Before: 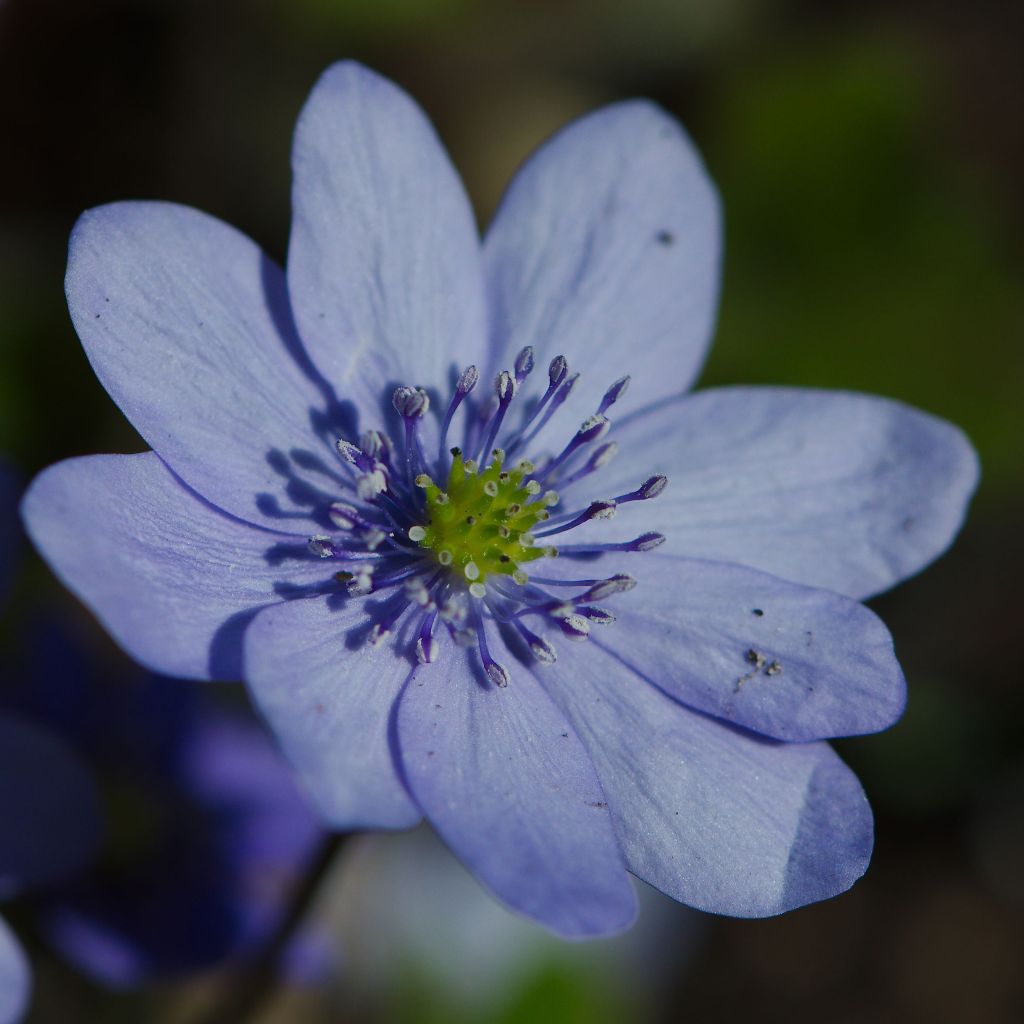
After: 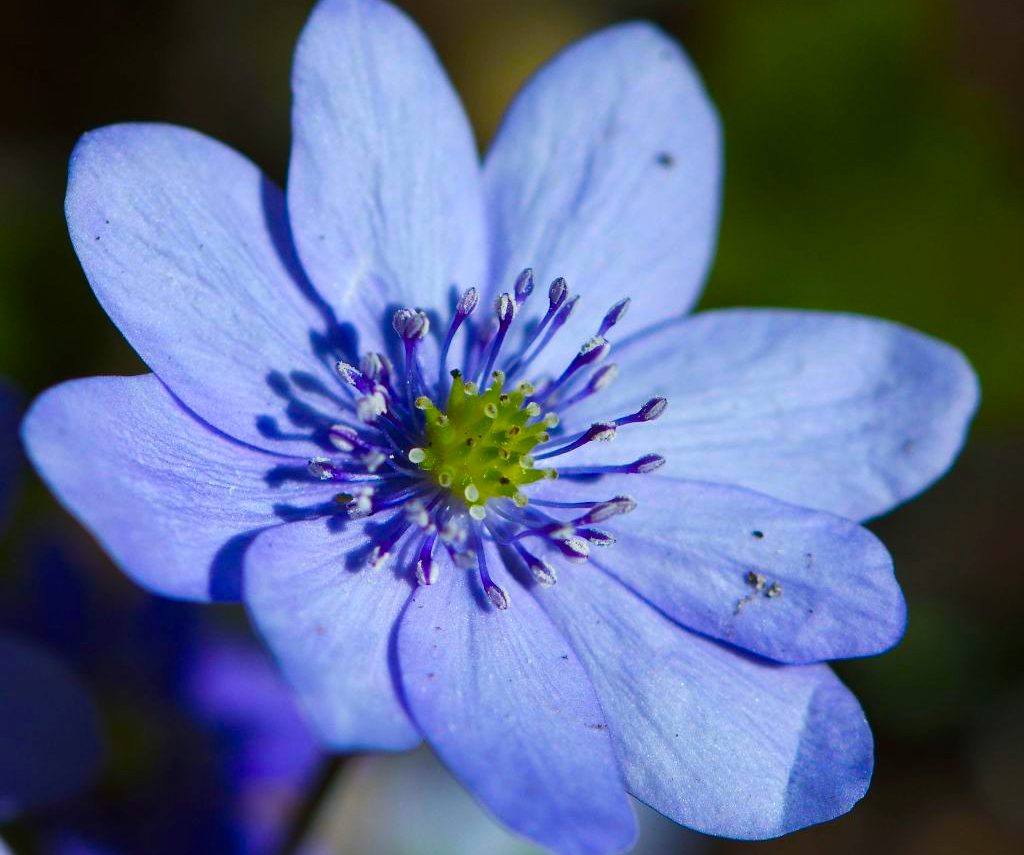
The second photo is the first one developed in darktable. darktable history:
crop: top 7.625%, bottom 8.027%
color balance rgb: linear chroma grading › global chroma 20%, perceptual saturation grading › global saturation 25%, perceptual brilliance grading › global brilliance 20%, global vibrance 20%
